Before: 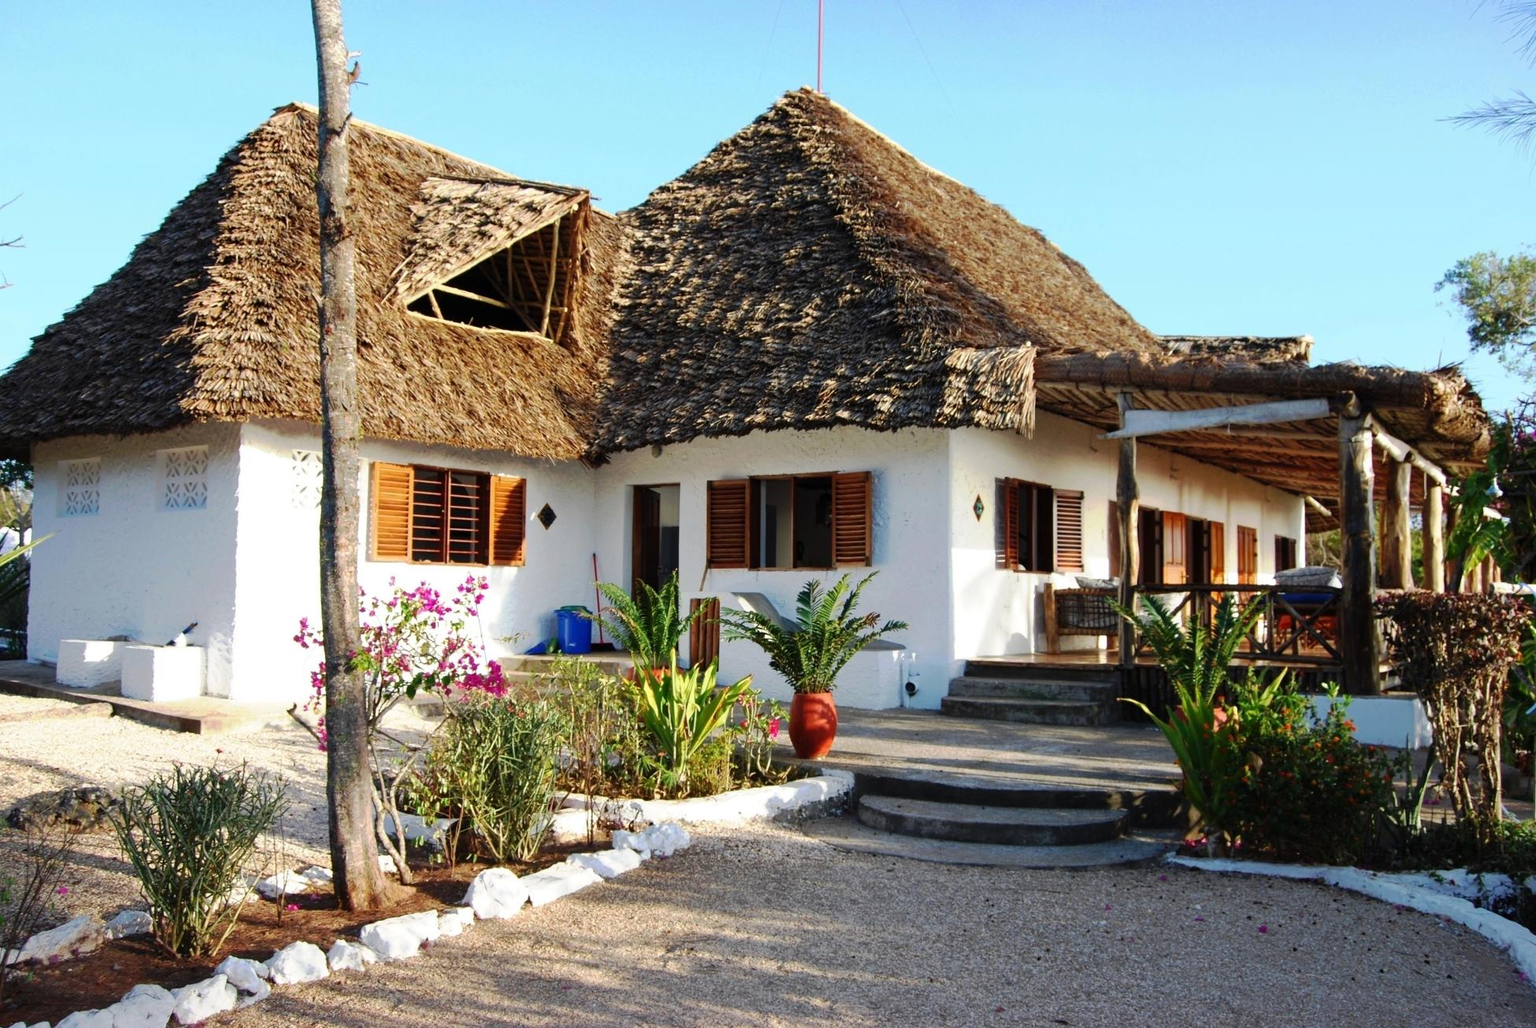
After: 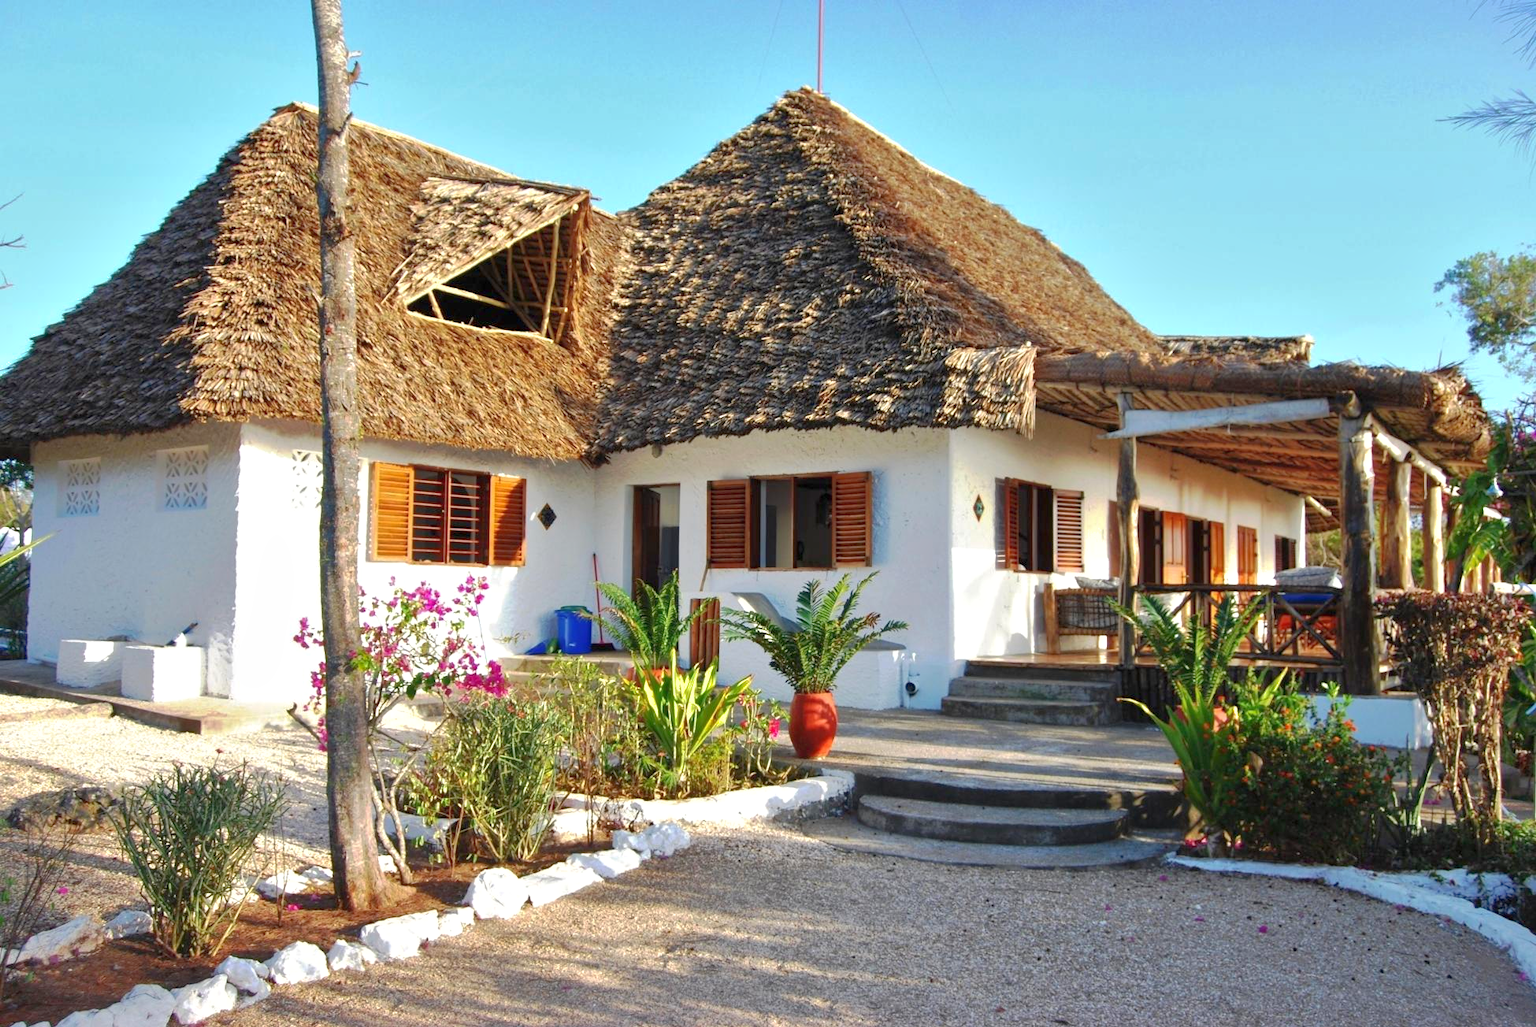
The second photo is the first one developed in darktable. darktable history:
tone equalizer: -8 EV 1.01 EV, -7 EV 0.997 EV, -6 EV 0.97 EV, -5 EV 0.971 EV, -4 EV 1.01 EV, -3 EV 0.73 EV, -2 EV 0.522 EV, -1 EV 0.262 EV, mask exposure compensation -0.507 EV
shadows and highlights: on, module defaults
